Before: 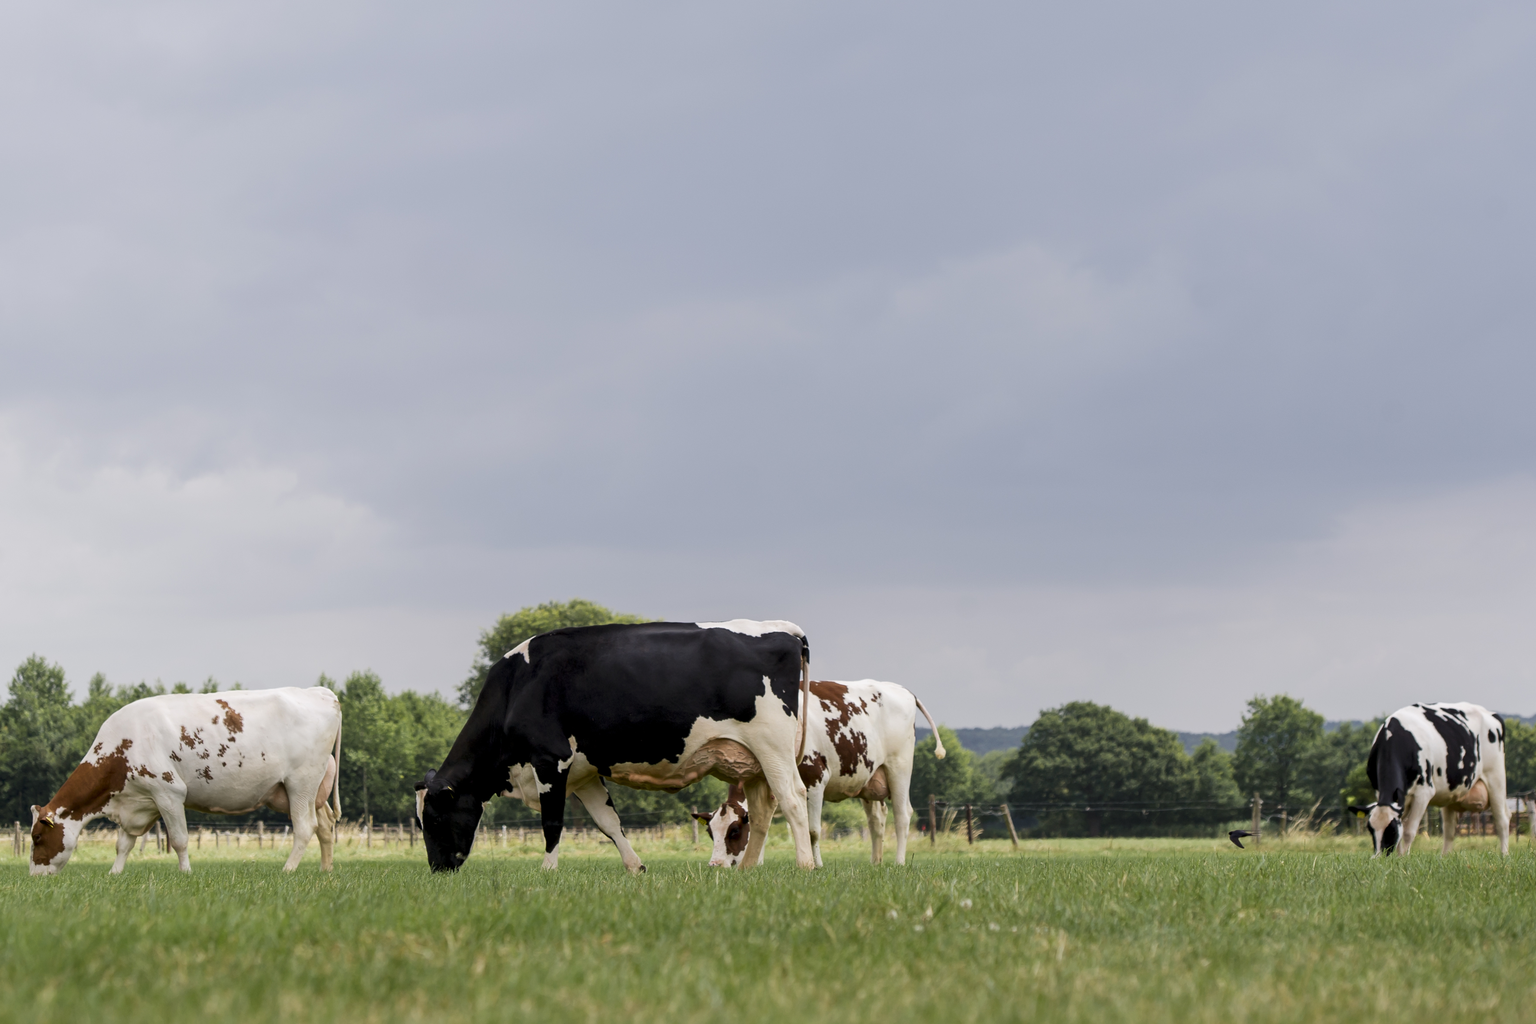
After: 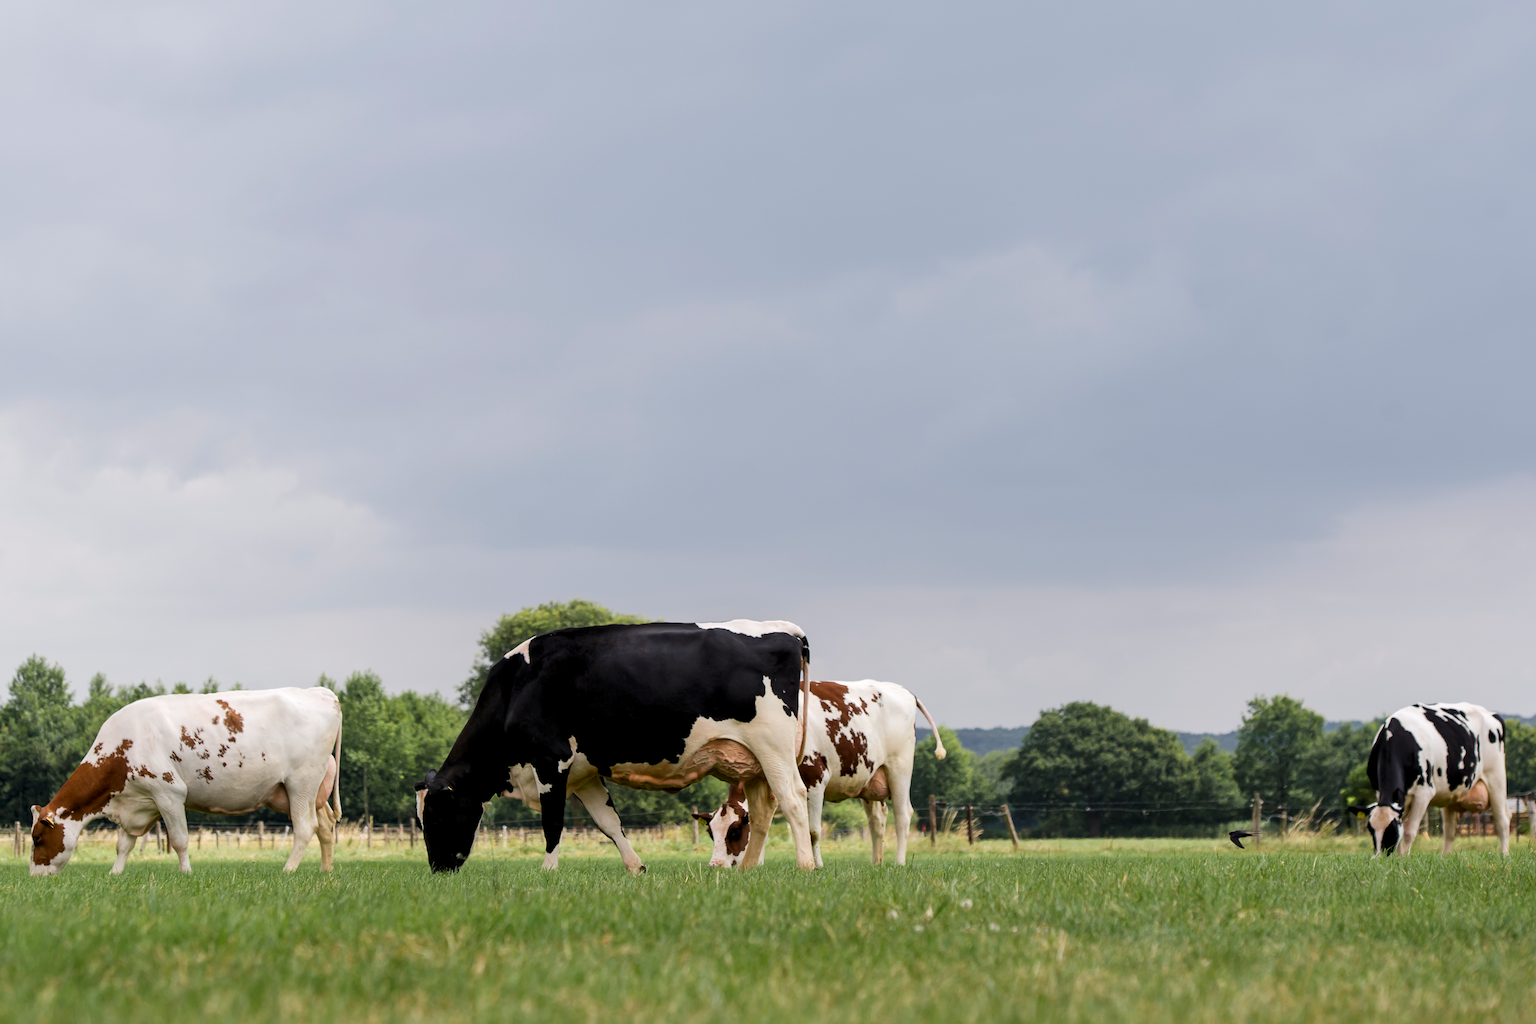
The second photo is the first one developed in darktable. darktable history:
color zones: curves: ch1 [(0, 0.523) (0.143, 0.545) (0.286, 0.52) (0.429, 0.506) (0.571, 0.503) (0.714, 0.503) (0.857, 0.508) (1, 0.523)]
levels: levels [0.016, 0.492, 0.969]
